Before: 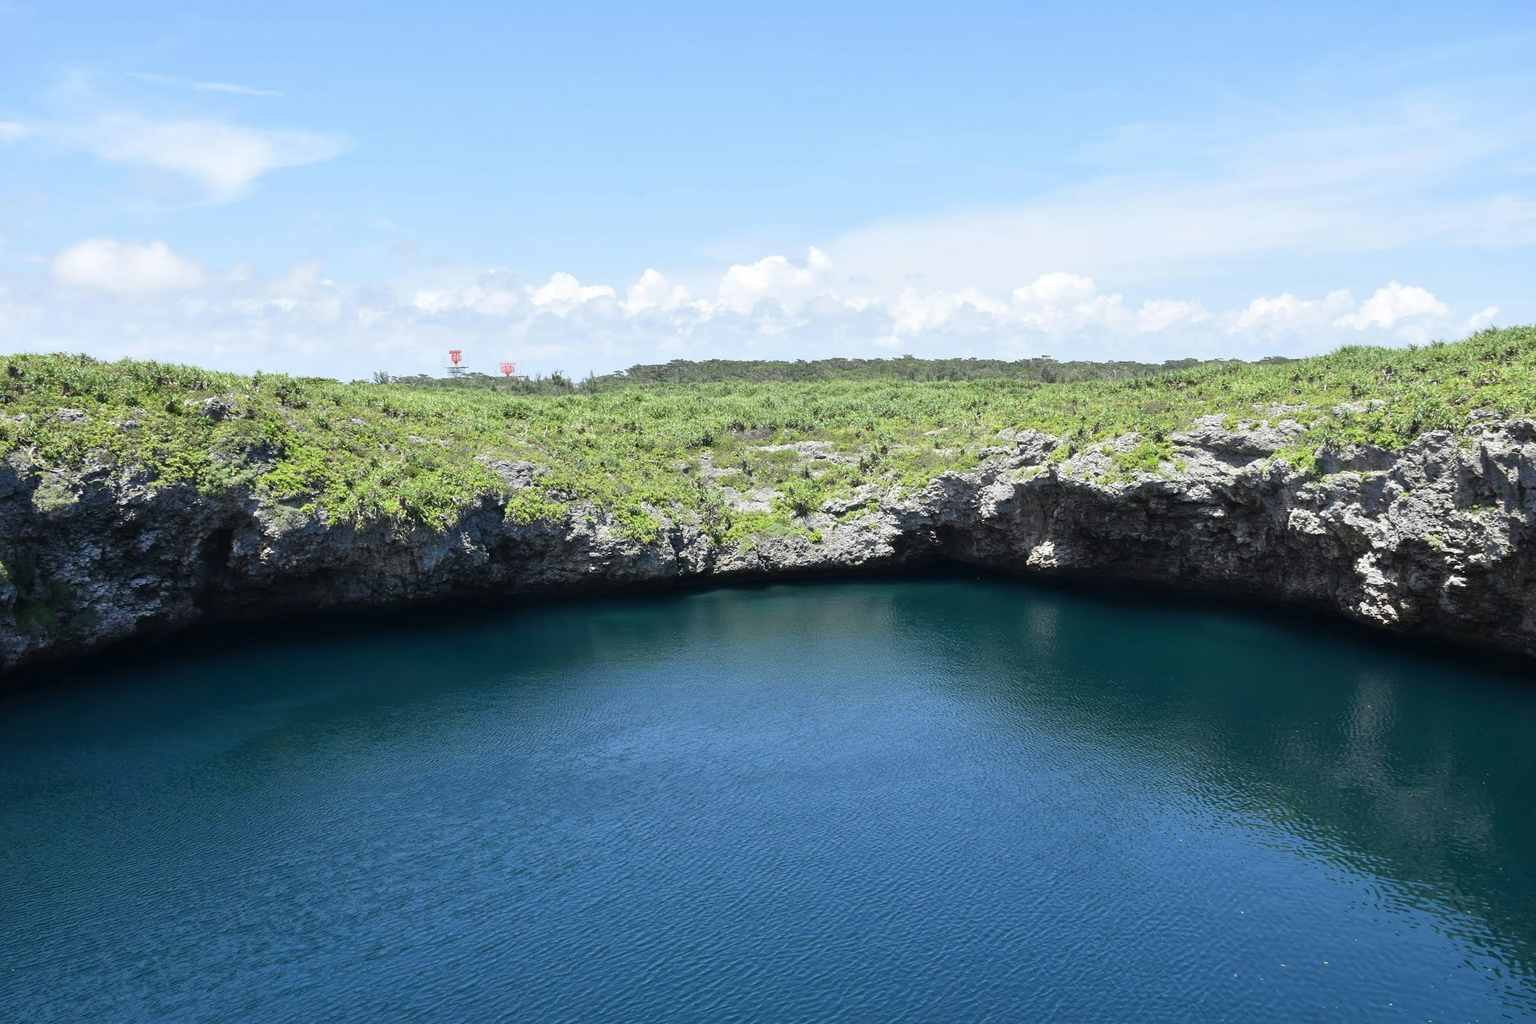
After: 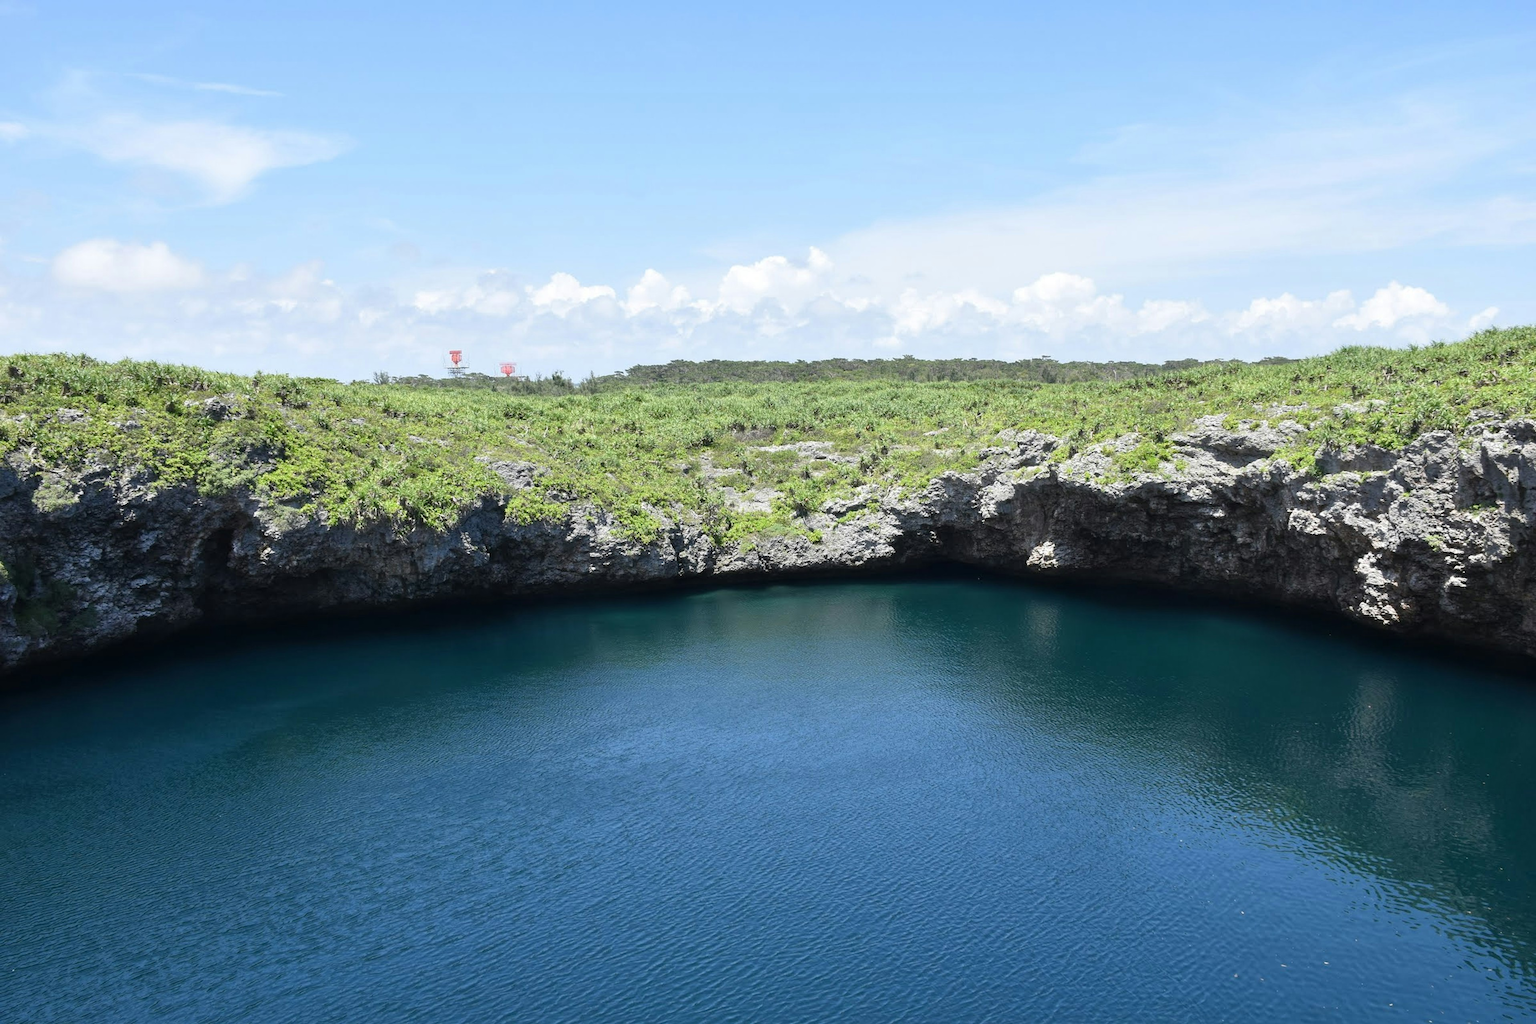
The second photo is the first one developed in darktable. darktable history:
color correction: highlights b* -0.033
